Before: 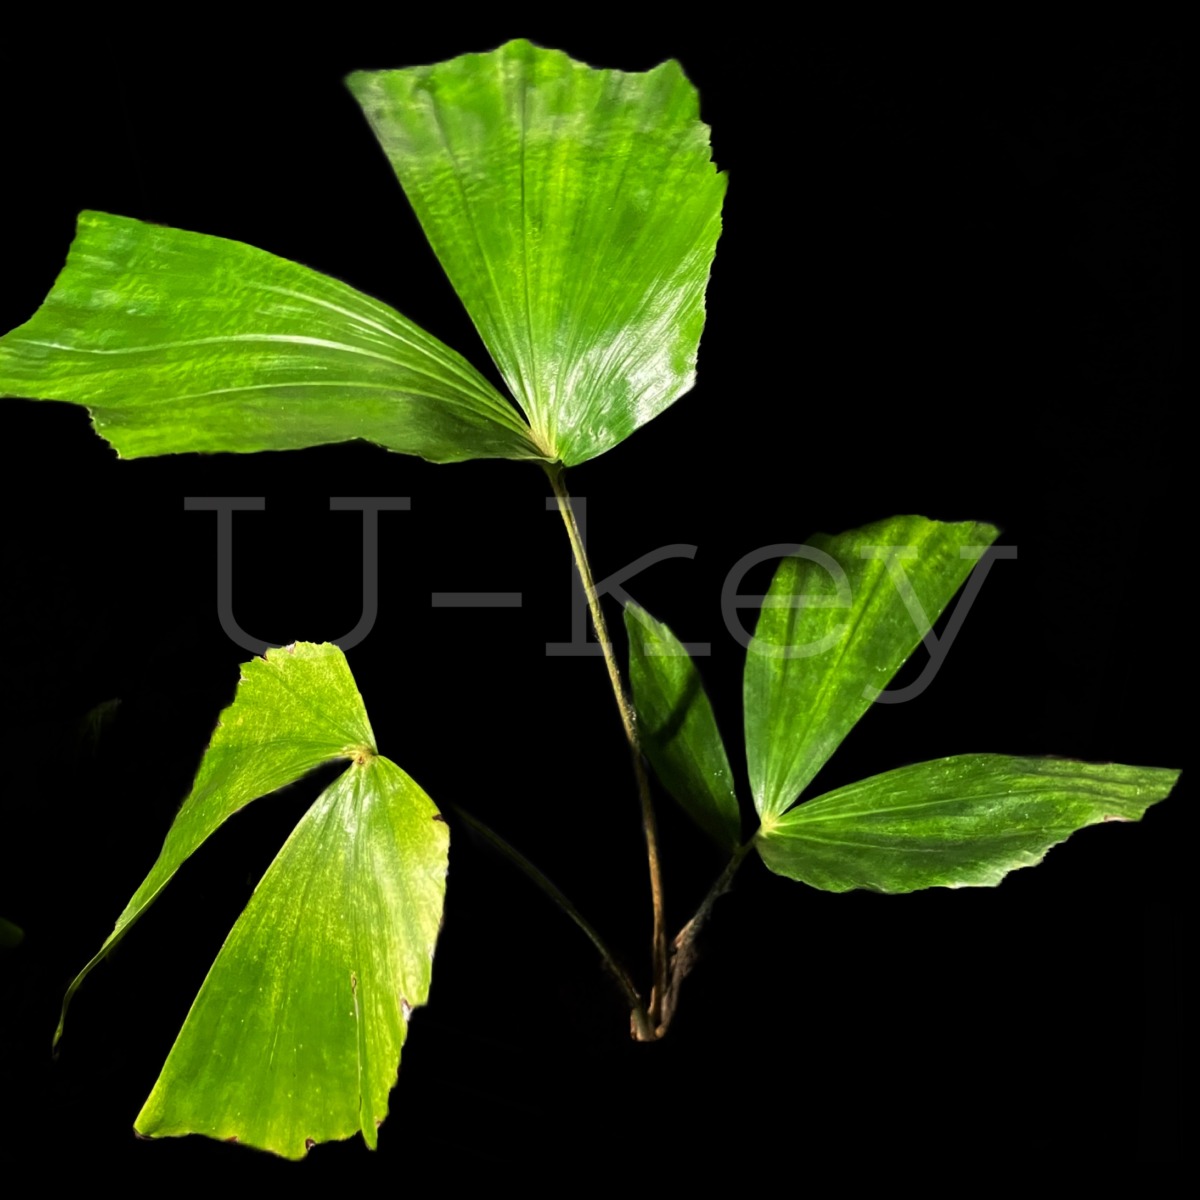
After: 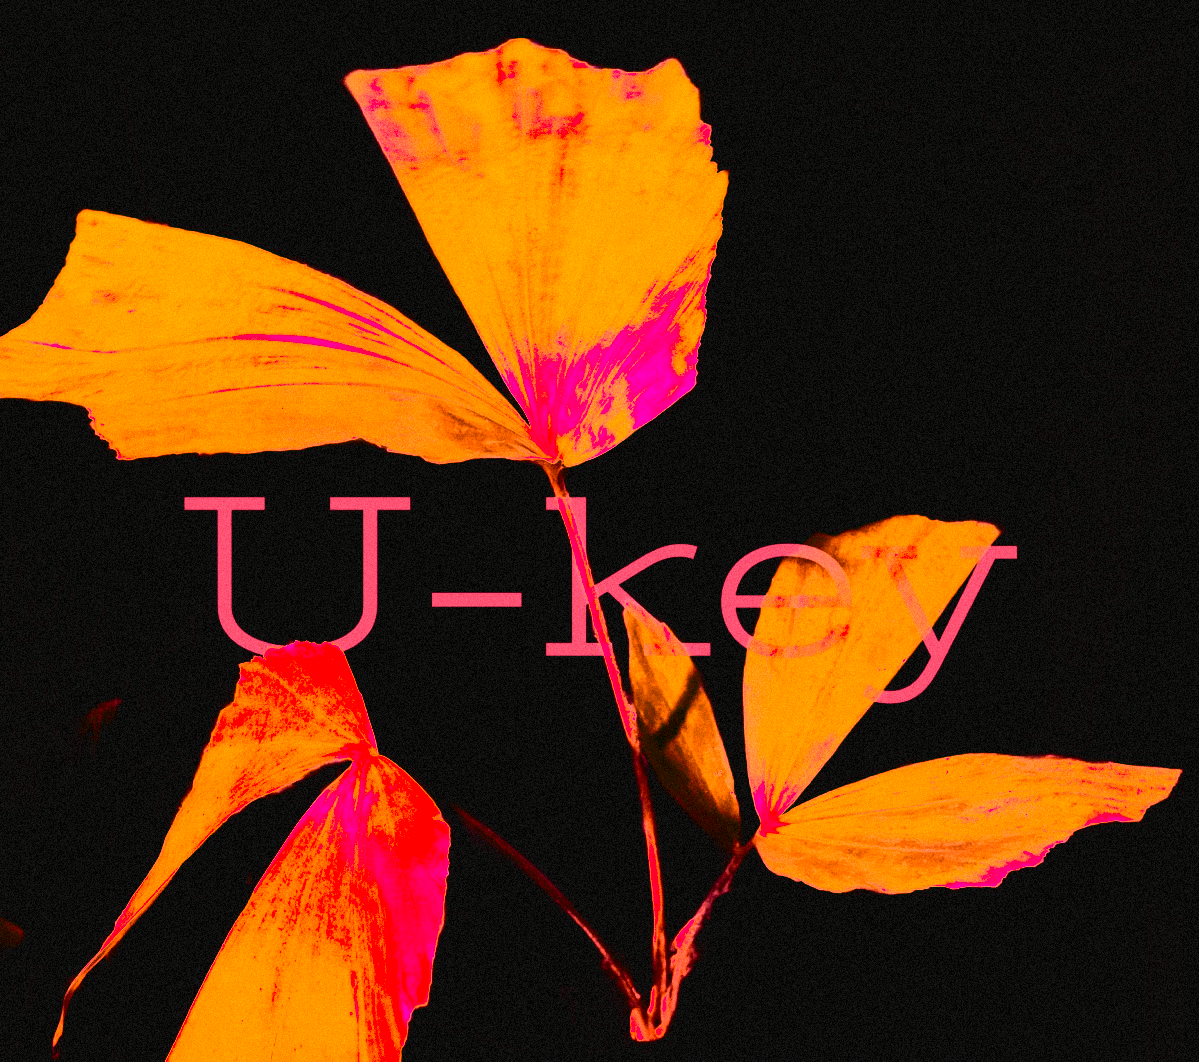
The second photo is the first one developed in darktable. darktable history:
white balance: red 4.26, blue 1.802
crop and rotate: top 0%, bottom 11.49%
grain: mid-tones bias 0%
tone curve: curves: ch0 [(0, 0.036) (0.037, 0.042) (0.167, 0.143) (0.433, 0.502) (0.531, 0.637) (0.696, 0.825) (0.856, 0.92) (1, 0.98)]; ch1 [(0, 0) (0.424, 0.383) (0.482, 0.459) (0.501, 0.5) (0.522, 0.526) (0.559, 0.563) (0.604, 0.646) (0.715, 0.729) (1, 1)]; ch2 [(0, 0) (0.369, 0.388) (0.45, 0.48) (0.499, 0.502) (0.504, 0.504) (0.512, 0.526) (0.581, 0.595) (0.708, 0.786) (1, 1)], color space Lab, independent channels, preserve colors none
